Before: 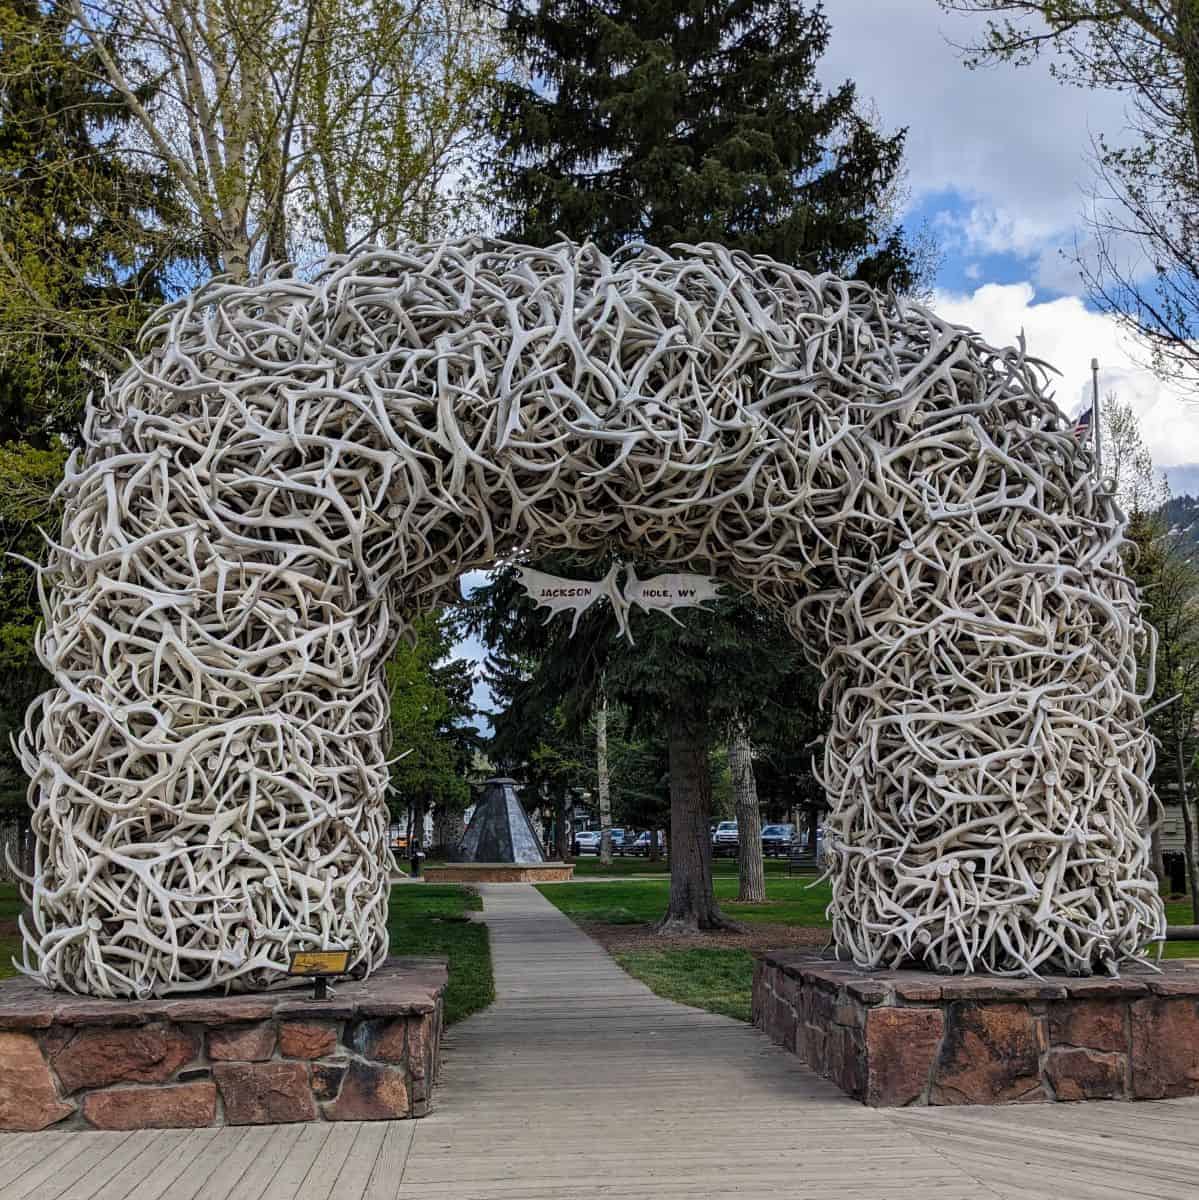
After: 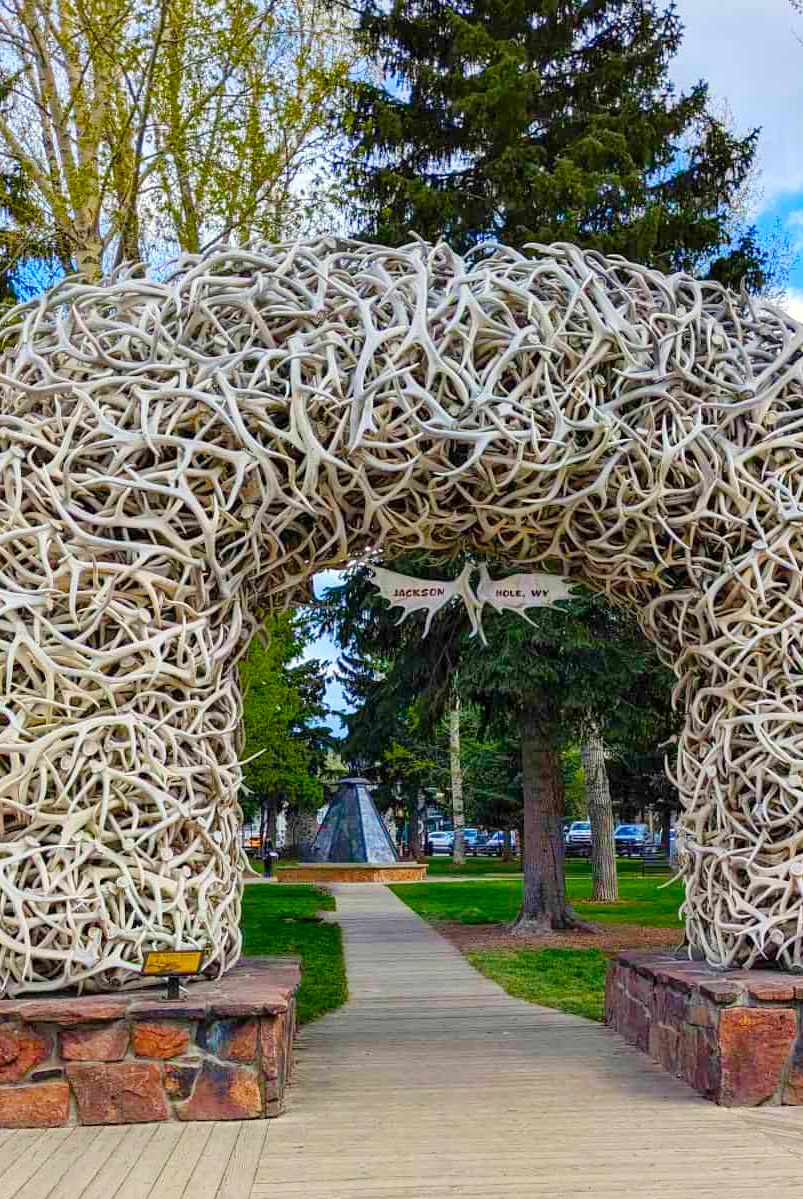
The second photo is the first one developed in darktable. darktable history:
levels: levels [0, 0.43, 0.984]
color balance rgb: highlights gain › luminance 5.838%, highlights gain › chroma 2.6%, highlights gain › hue 91.3°, linear chroma grading › global chroma 14.345%, perceptual saturation grading › global saturation 14.484%, perceptual saturation grading › highlights -25.549%, perceptual saturation grading › shadows 29.658%, perceptual brilliance grading › highlights 2.816%, global vibrance 42.081%
crop and rotate: left 12.29%, right 20.72%
